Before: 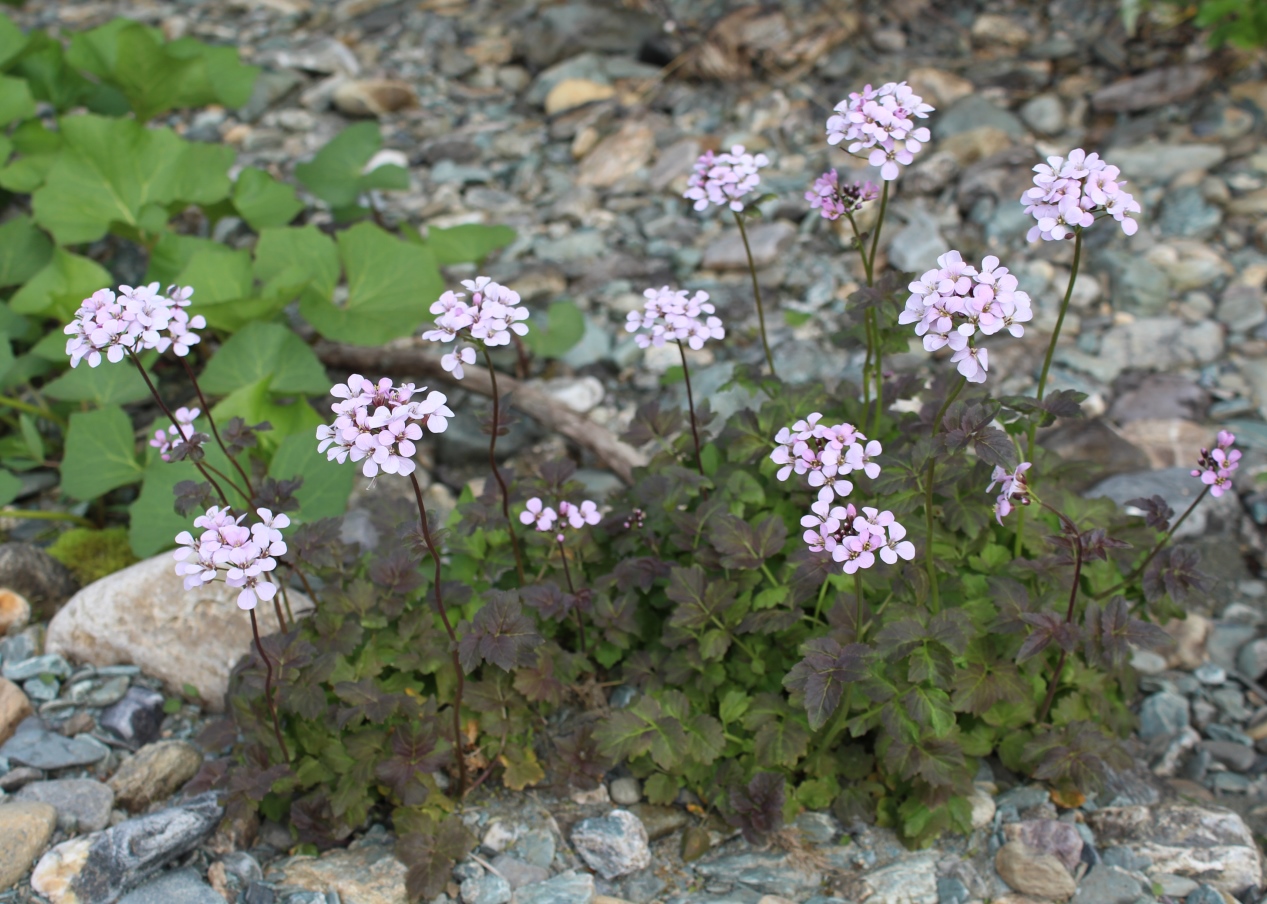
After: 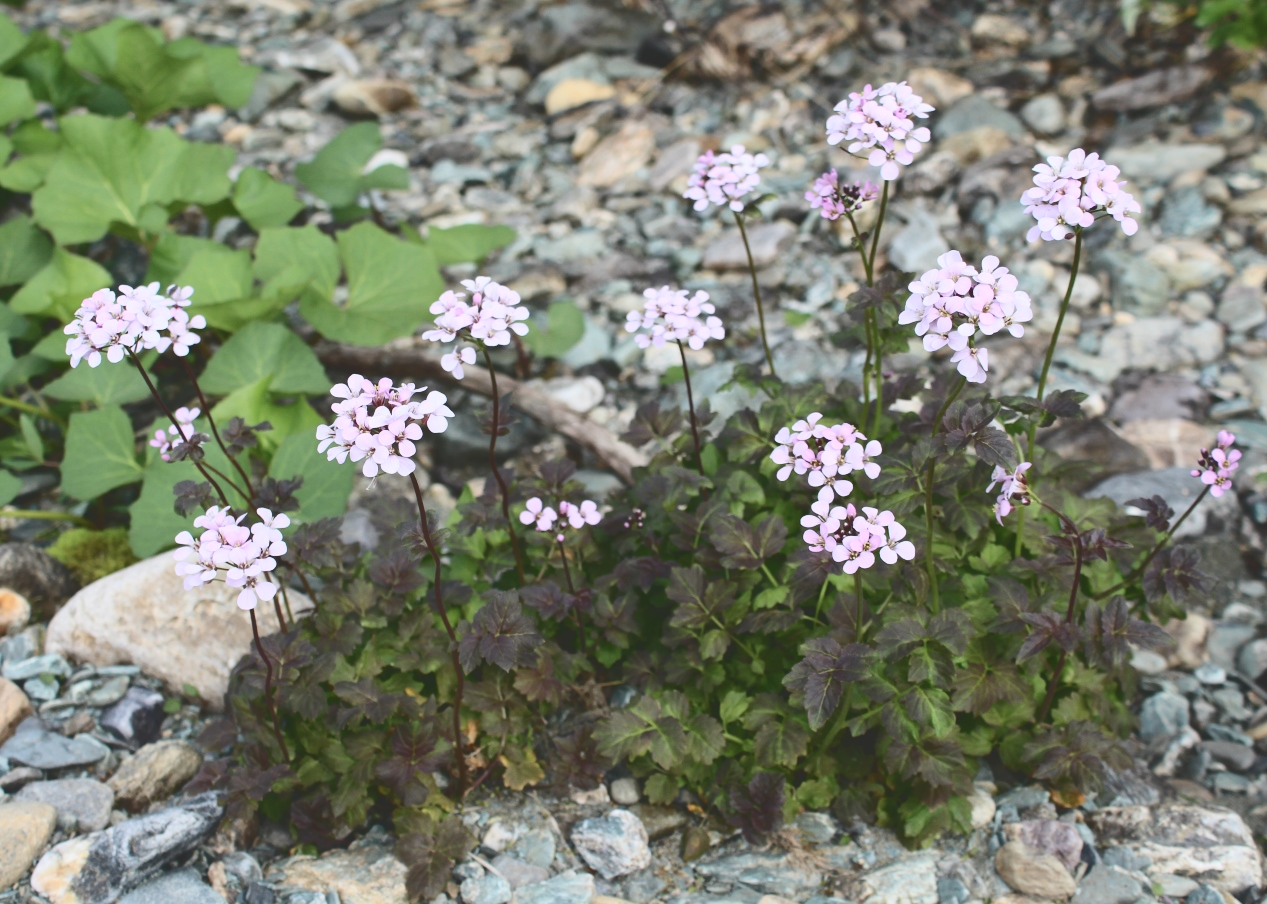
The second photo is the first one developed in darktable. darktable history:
contrast brightness saturation: saturation -0.058
tone curve: curves: ch0 [(0, 0) (0.003, 0.172) (0.011, 0.177) (0.025, 0.177) (0.044, 0.177) (0.069, 0.178) (0.1, 0.181) (0.136, 0.19) (0.177, 0.208) (0.224, 0.226) (0.277, 0.274) (0.335, 0.338) (0.399, 0.43) (0.468, 0.535) (0.543, 0.635) (0.623, 0.726) (0.709, 0.815) (0.801, 0.882) (0.898, 0.936) (1, 1)], color space Lab, independent channels, preserve colors none
